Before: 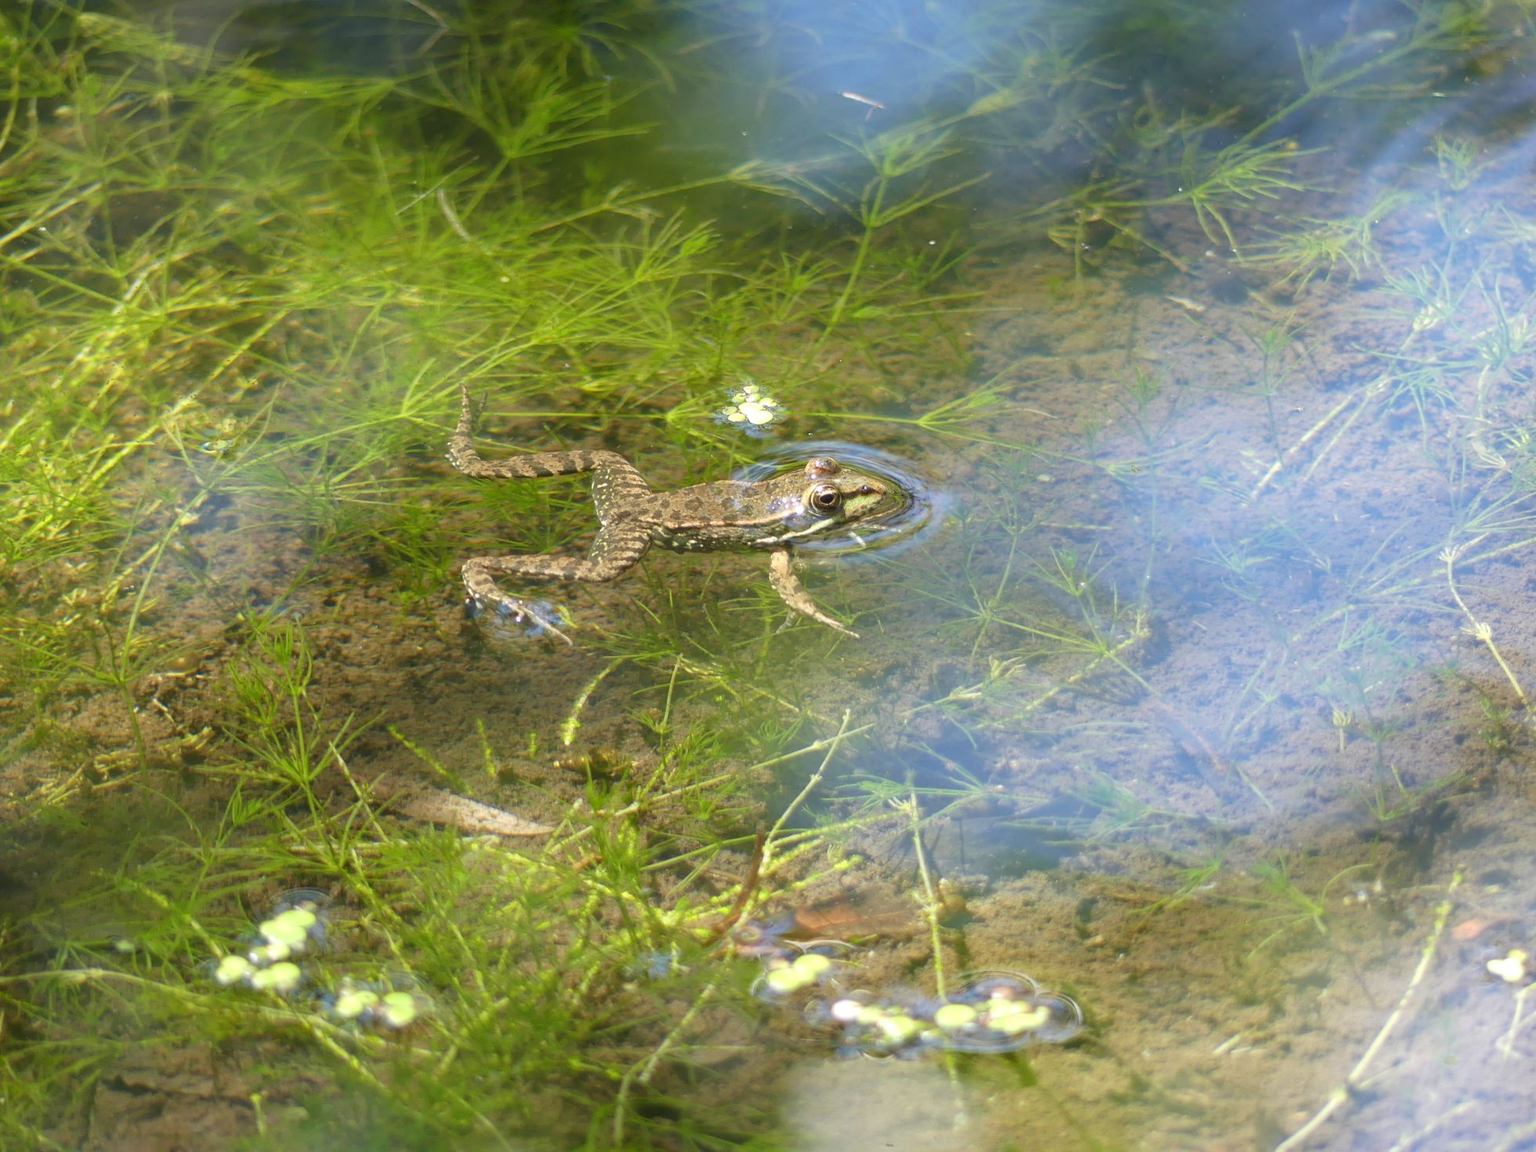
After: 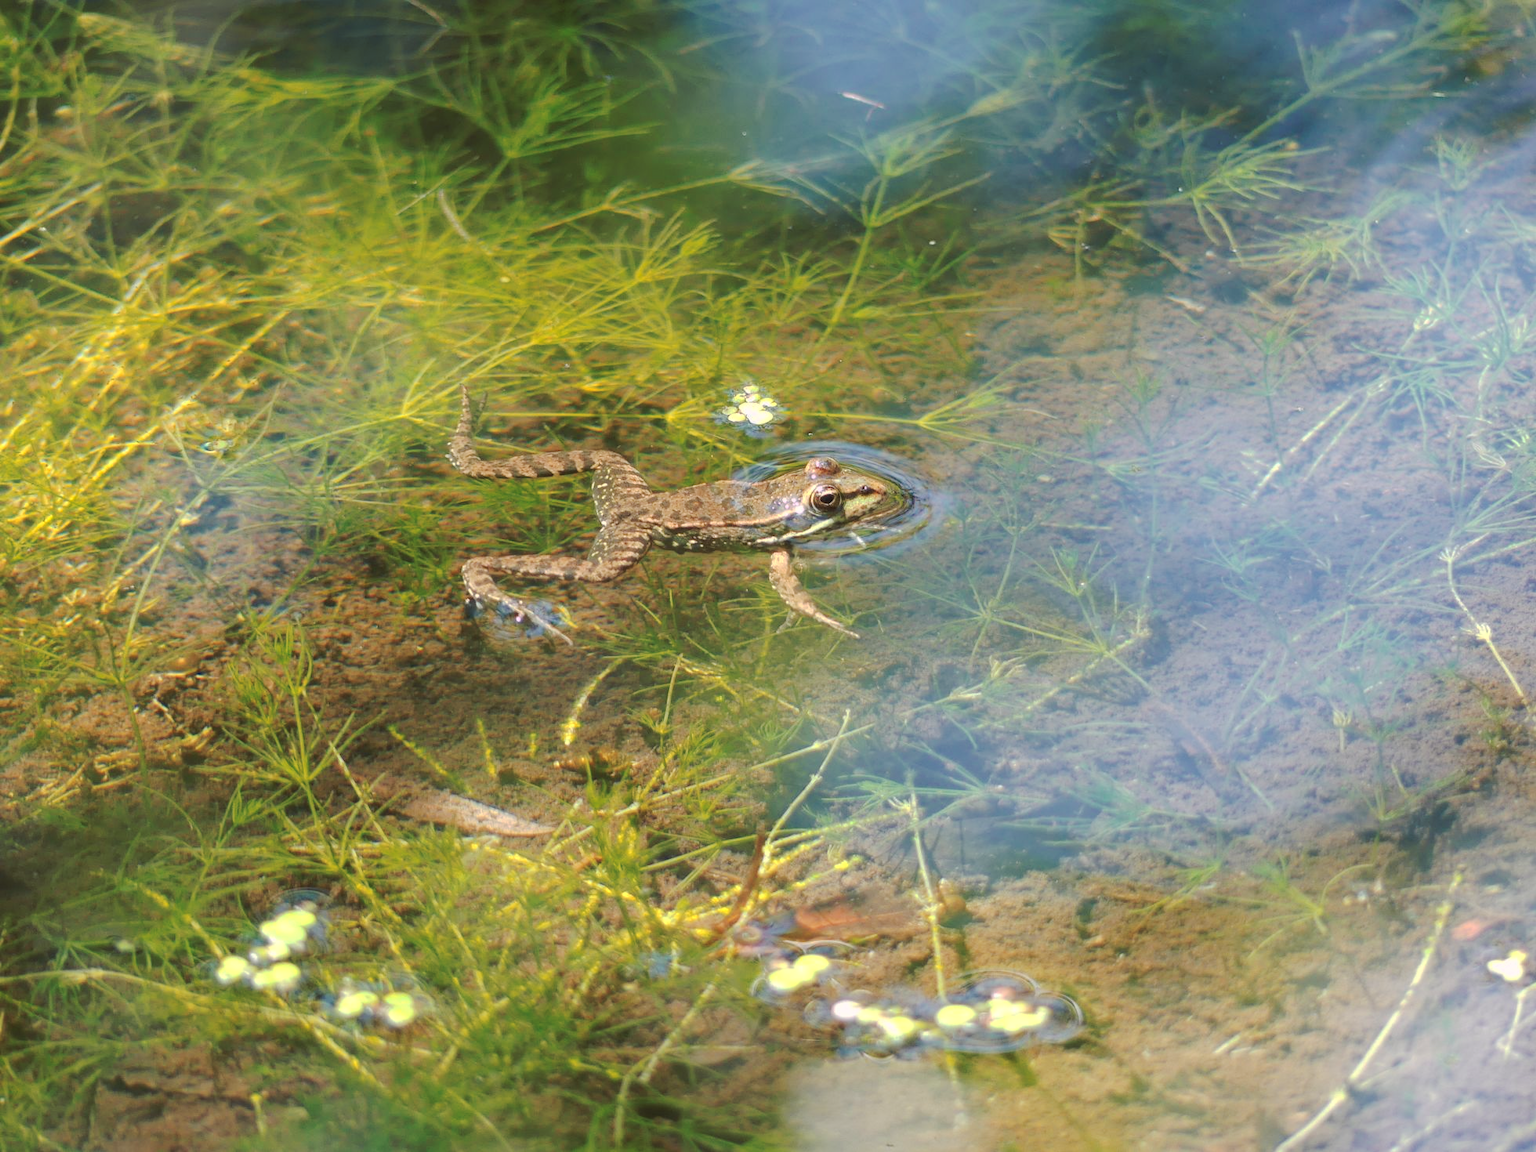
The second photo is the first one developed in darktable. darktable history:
tone curve: curves: ch0 [(0, 0) (0.003, 0.01) (0.011, 0.014) (0.025, 0.029) (0.044, 0.051) (0.069, 0.072) (0.1, 0.097) (0.136, 0.123) (0.177, 0.16) (0.224, 0.2) (0.277, 0.248) (0.335, 0.305) (0.399, 0.37) (0.468, 0.454) (0.543, 0.534) (0.623, 0.609) (0.709, 0.681) (0.801, 0.752) (0.898, 0.841) (1, 1)], preserve colors none
color look up table: target L [96.74, 96.48, 94.47, 90.79, 84.47, 89.69, 81.77, 73.27, 64.61, 63.35, 60.57, 52.24, 48.41, 32.47, 13.93, 200.8, 89.52, 89.36, 77.46, 68.51, 77.12, 68.89, 56.98, 60.16, 57.87, 55.09, 37.83, 31.79, 33.18, 69.4, 53.11, 49.4, 42.91, 46.04, 44.5, 25.13, 24.26, 28.94, 24.82, 12.48, 1.802, 94.98, 86.8, 75.81, 65.88, 65.59, 48.19, 39.65, 34.58], target a [-6.486, -11.42, -10.4, -63.78, -50.15, 7.096, -83.1, -2.393, -53.86, -11.73, -56.01, -12.97, -37.46, -5.371, -12.96, 0, 8.325, 11.18, 34.07, 62.15, 36.43, 61.26, 84.56, 32.78, 85.35, 80.4, 54.12, 8.868, 43.28, 49.96, 78.79, 75.46, 18.28, 68.46, 21.64, 54.44, 33.48, 53.03, 42.21, 35.63, 5.982, -19.78, -51.87, -52.32, -14.59, -19.24, -11.29, -22.92, -9.379], target b [92.64, 91.65, 29.59, 13.71, 42.18, 83.99, 74.73, 37.78, 23.76, 14.66, 49.67, 43.53, 30.16, 30.82, 16.32, -0.001, 2.519, 64.1, 22.57, 16.24, 75.18, 70.64, 42.06, 46.46, 73.01, 61.58, 23.02, 13.61, 43, -29.98, -36.37, -29.63, -41.24, 3.485, -11.99, -74.58, -62.47, -33.92, -33.81, 8.406, -21.24, -2.083, -14.33, -2.195, -38.01, -11.94, -37.85, -6.323, -3.133], num patches 49
